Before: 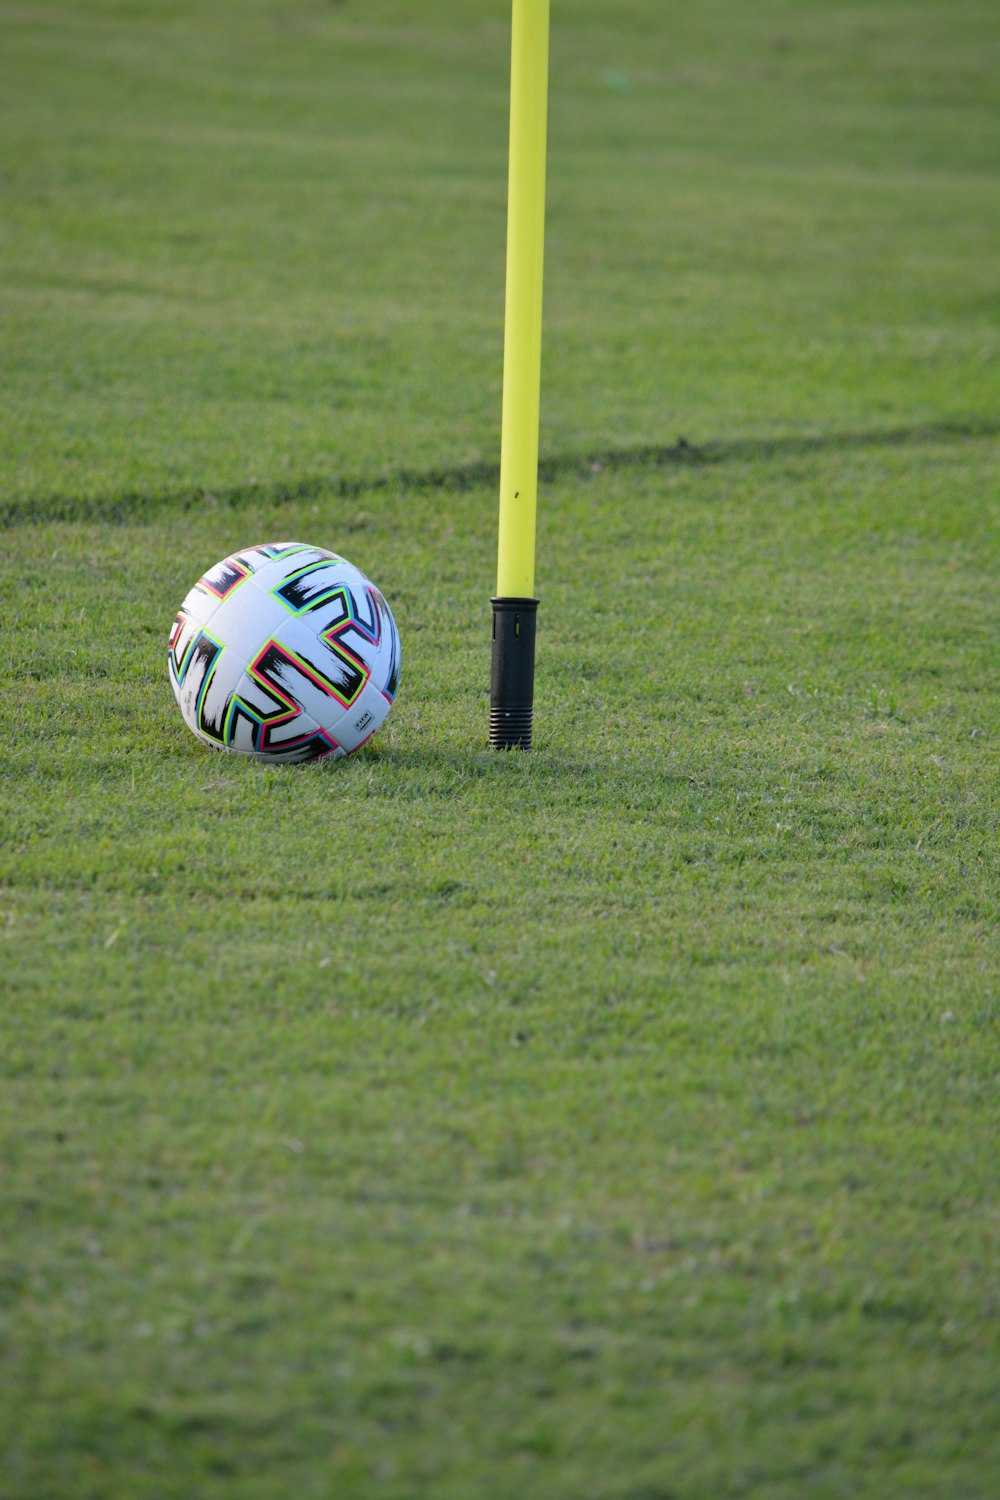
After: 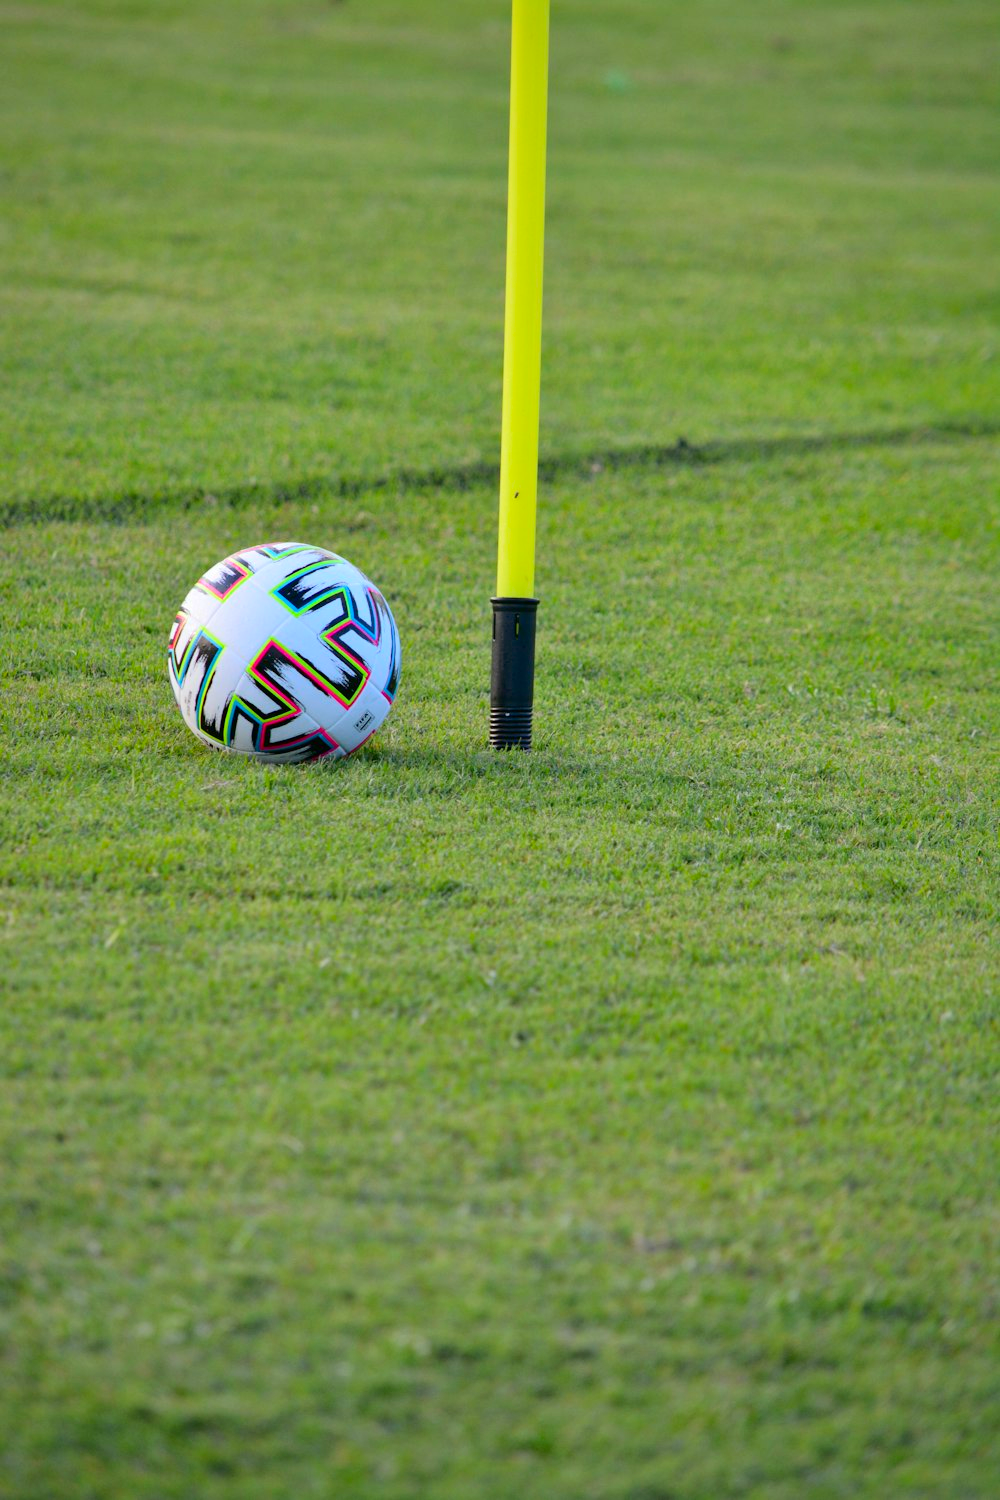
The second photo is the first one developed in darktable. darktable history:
contrast brightness saturation: brightness -0.02, saturation 0.338
tone curve: curves: ch0 [(0, 0) (0.004, 0.001) (0.133, 0.112) (0.325, 0.362) (0.832, 0.893) (1, 1)], color space Lab, independent channels, preserve colors none
shadows and highlights: on, module defaults
